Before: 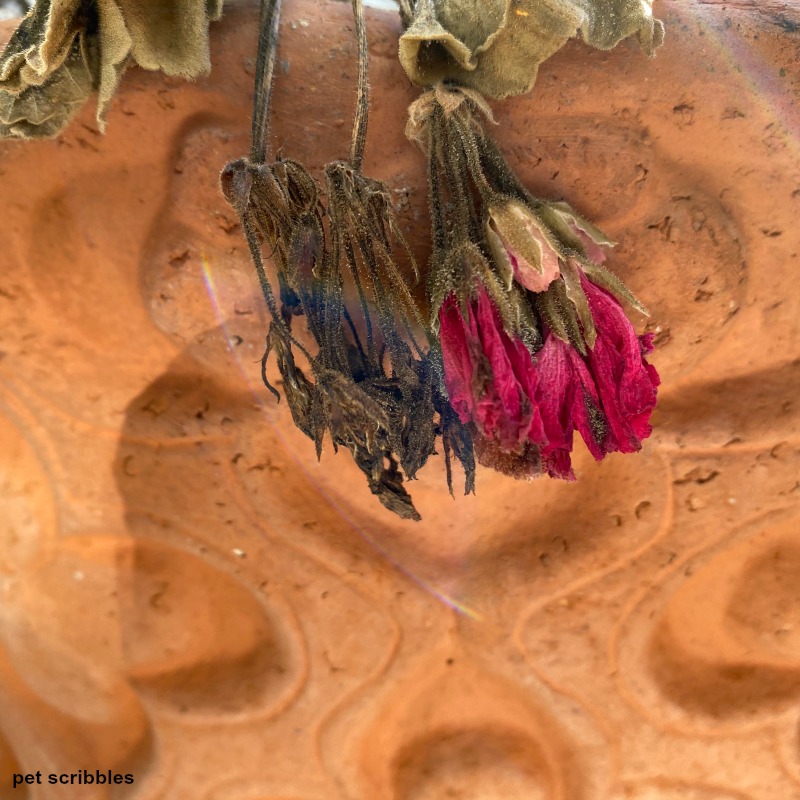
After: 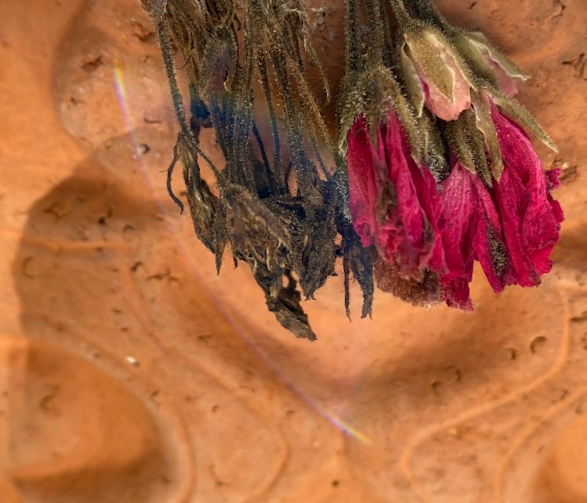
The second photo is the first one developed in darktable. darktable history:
crop and rotate: angle -3.79°, left 9.789%, top 20.93%, right 12.099%, bottom 12.128%
